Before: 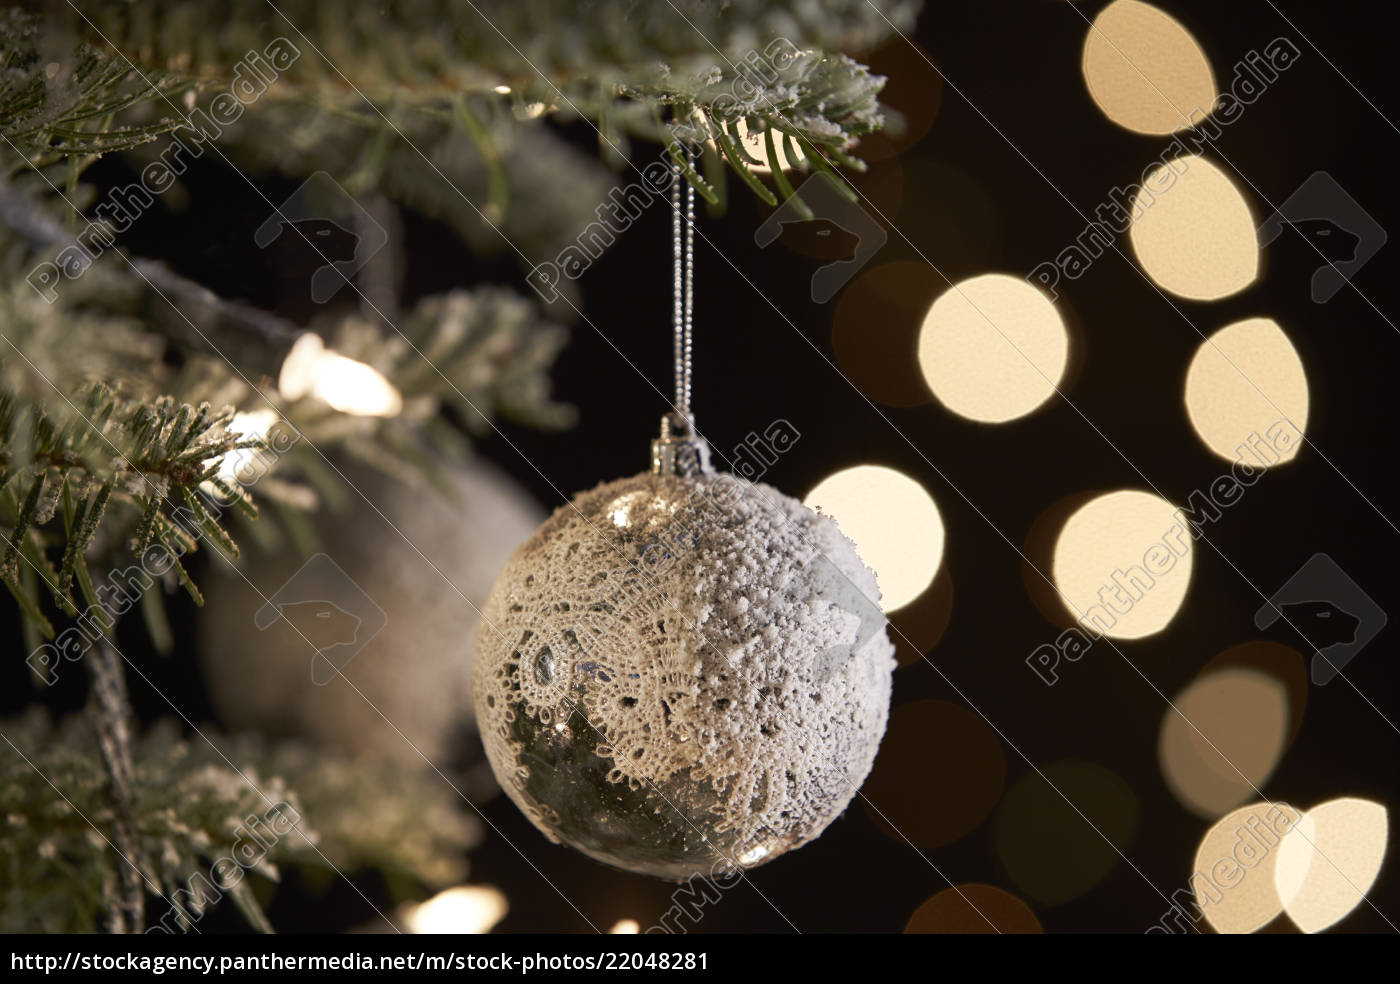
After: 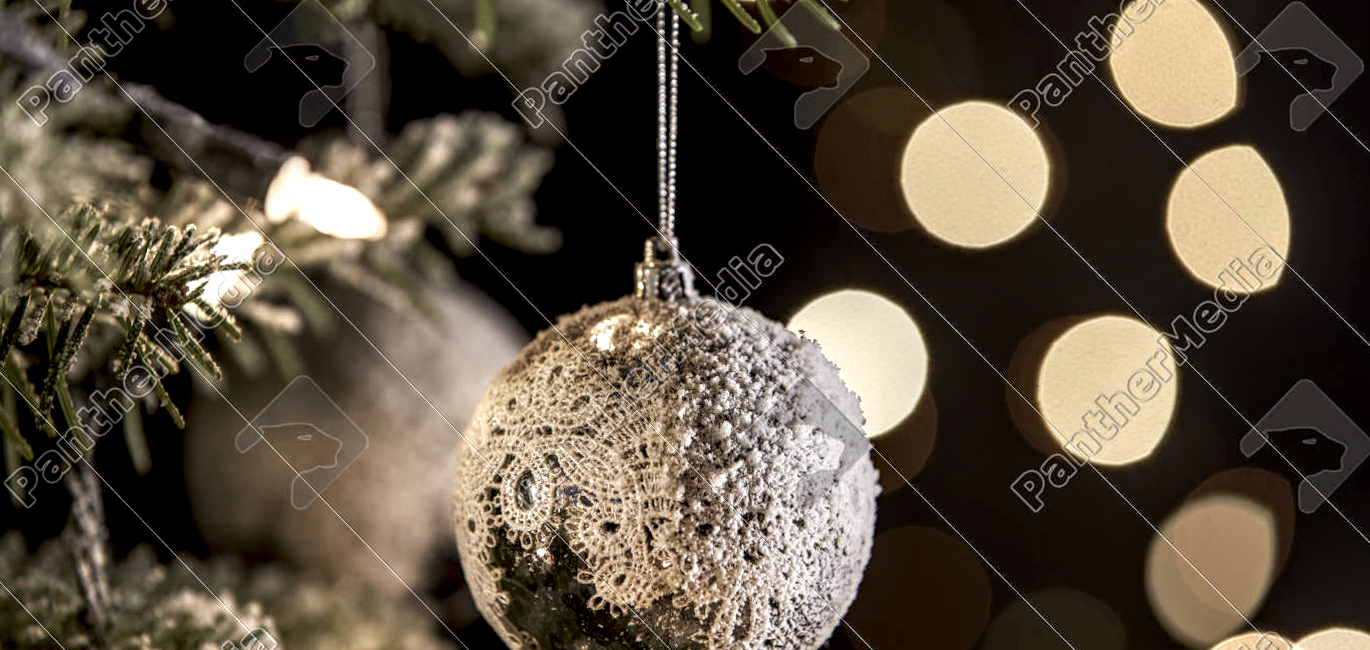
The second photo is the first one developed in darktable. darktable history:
crop: top 16.727%, bottom 16.727%
rotate and perspective: rotation 0.226°, lens shift (vertical) -0.042, crop left 0.023, crop right 0.982, crop top 0.006, crop bottom 0.994
local contrast: highlights 19%, detail 186%
